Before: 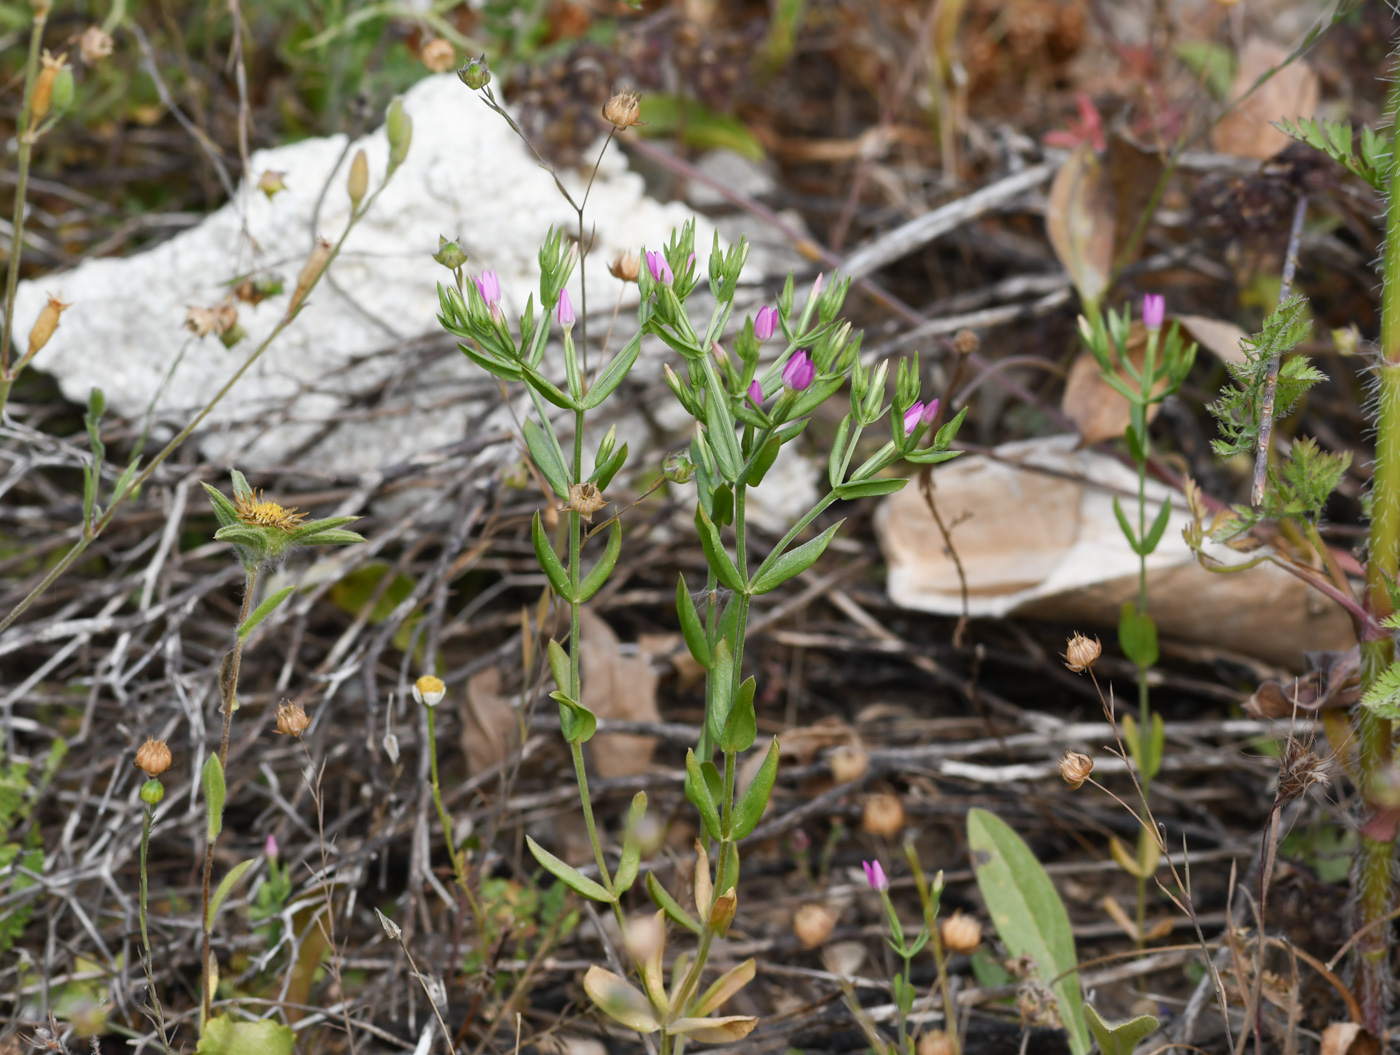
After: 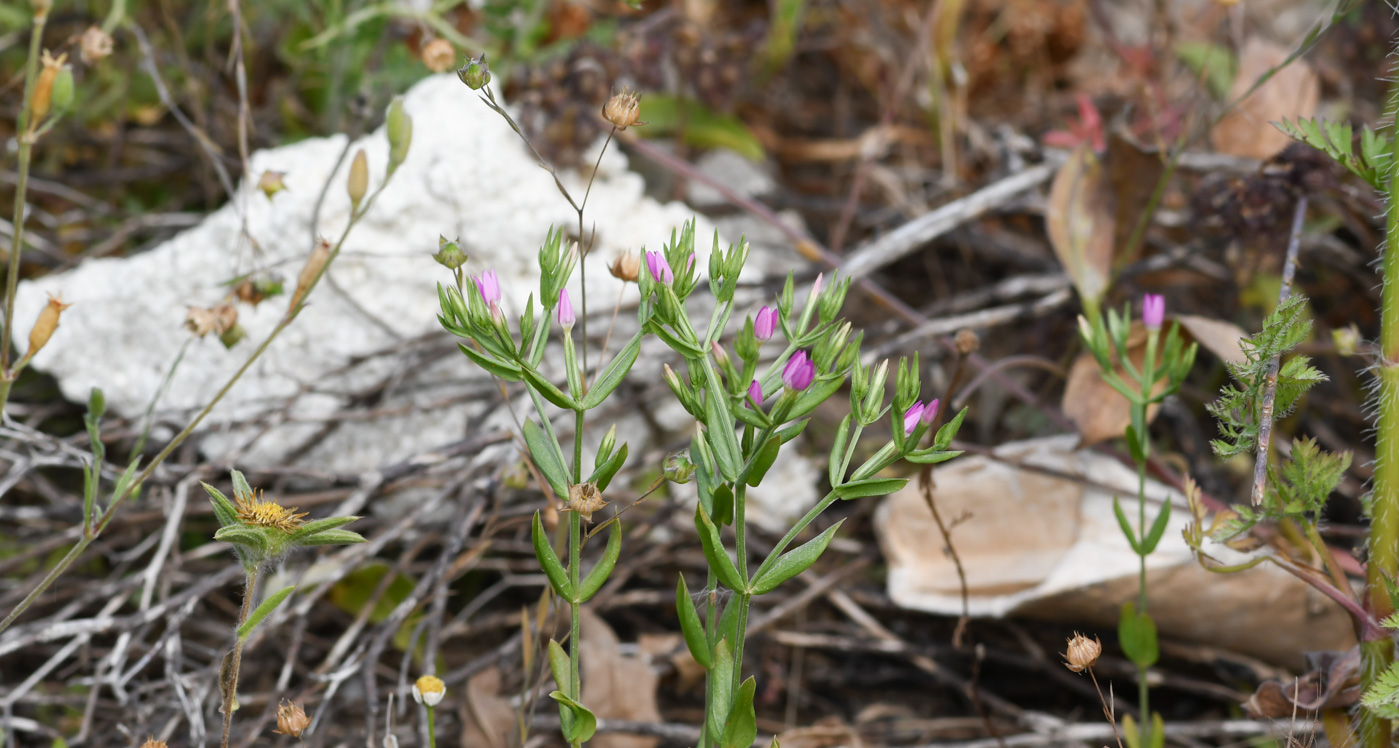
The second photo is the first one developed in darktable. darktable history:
crop: right 0%, bottom 29.093%
